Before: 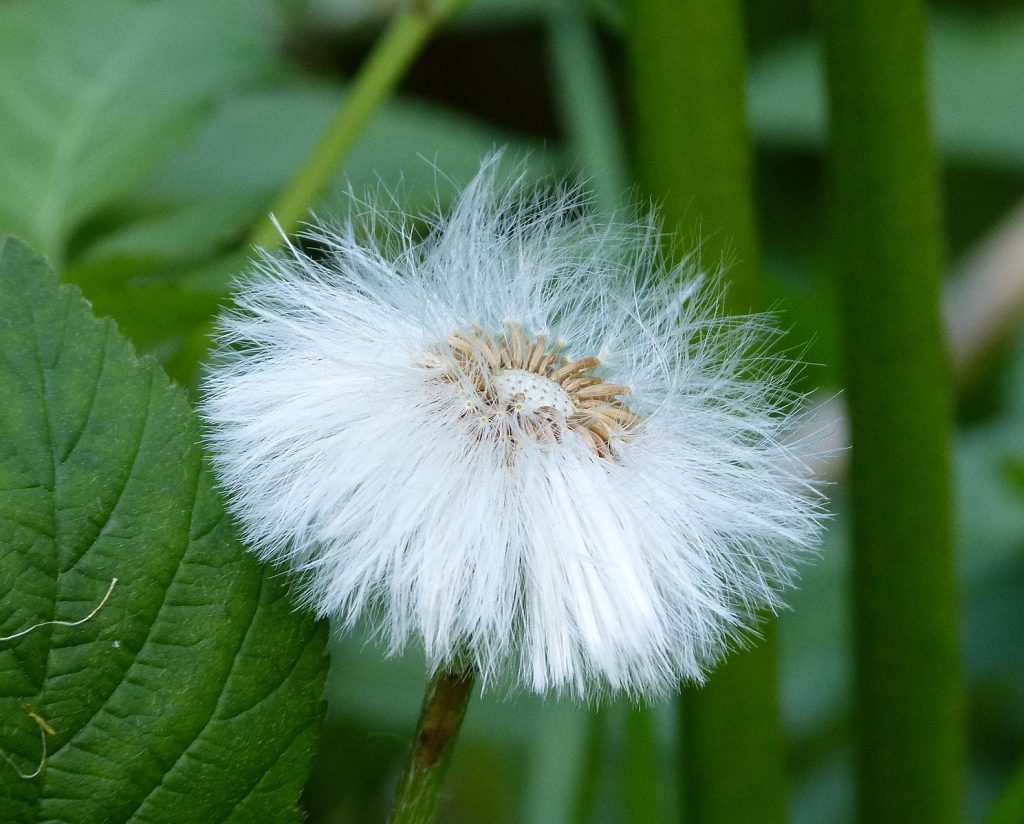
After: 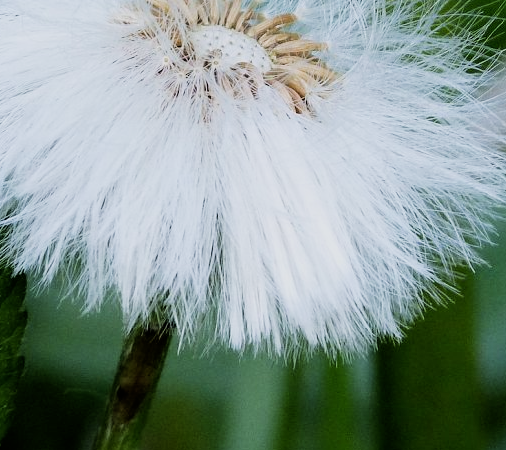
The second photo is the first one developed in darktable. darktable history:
white balance: red 1.009, blue 1.027
crop: left 29.672%, top 41.786%, right 20.851%, bottom 3.487%
filmic rgb: black relative exposure -5 EV, hardness 2.88, contrast 1.3, highlights saturation mix -30%
